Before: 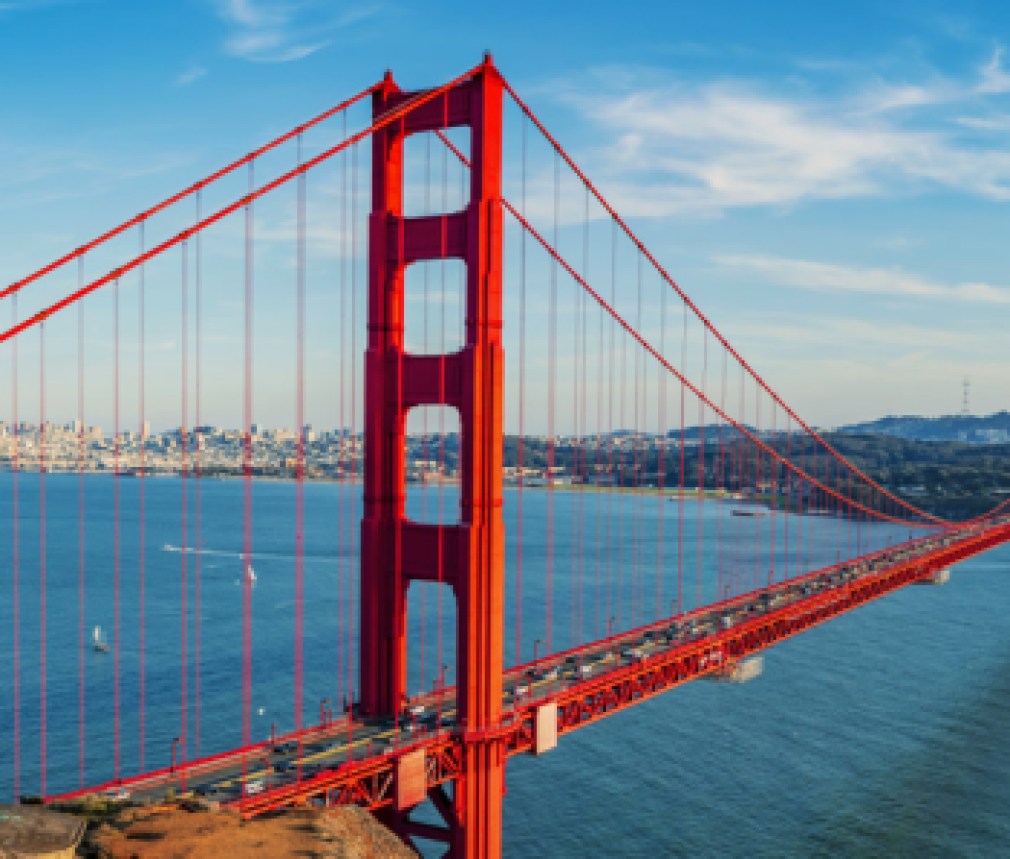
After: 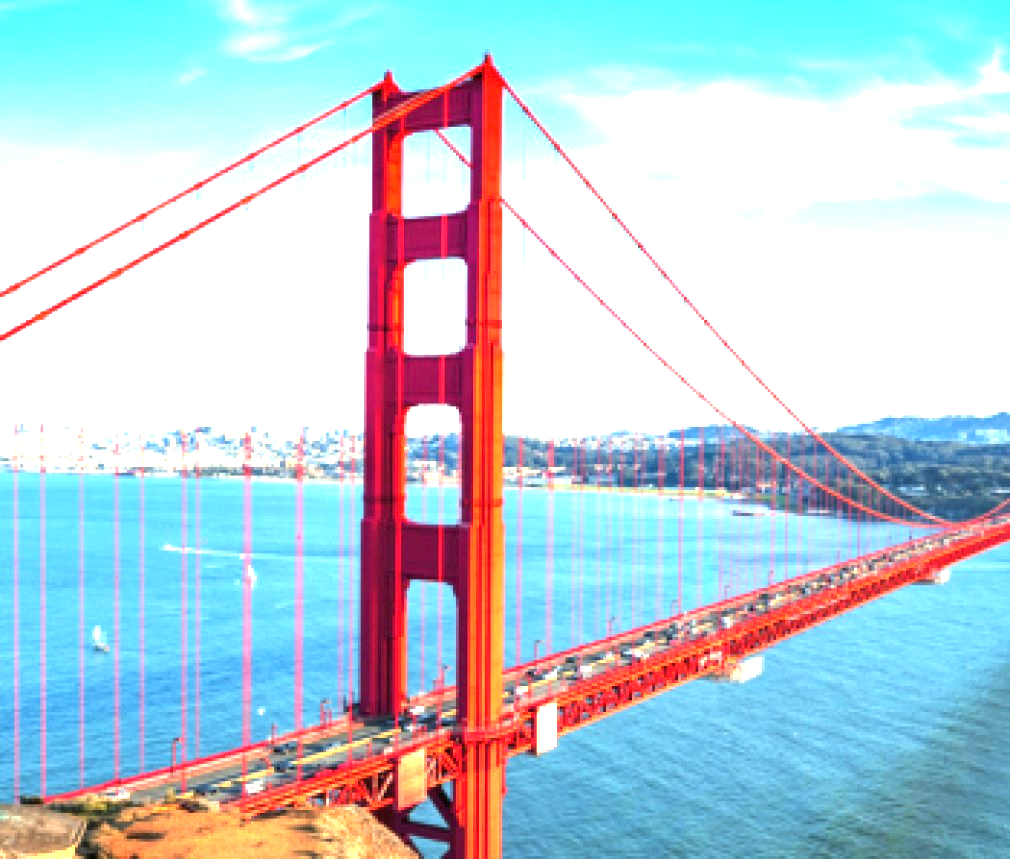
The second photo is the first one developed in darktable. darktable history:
exposure: black level correction 0, exposure 1.912 EV, compensate highlight preservation false
